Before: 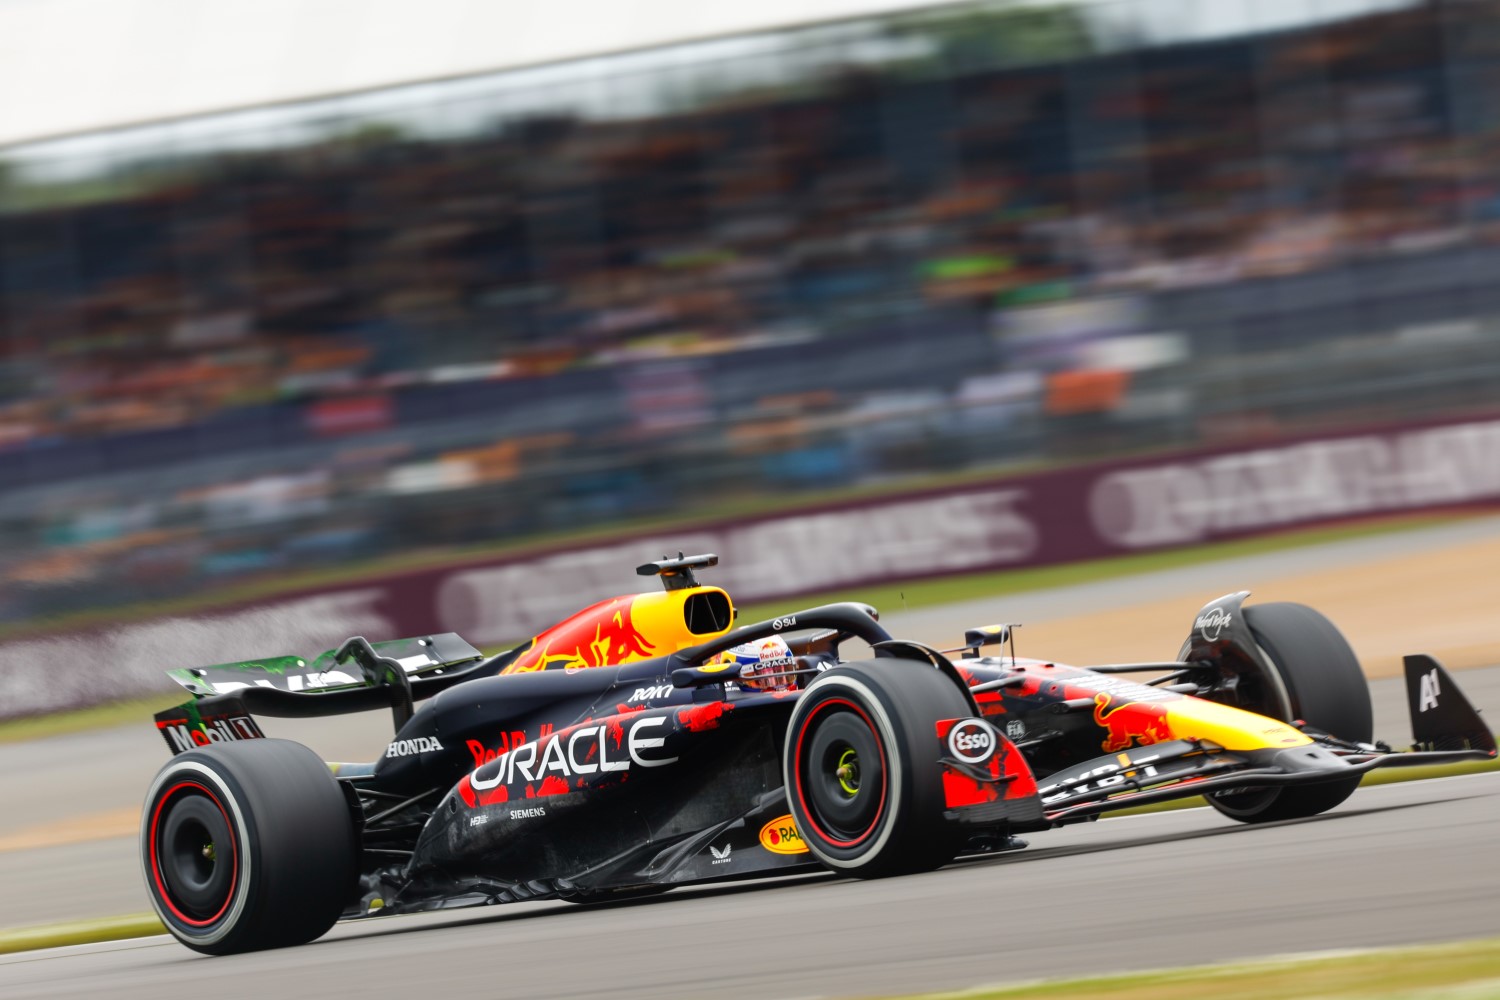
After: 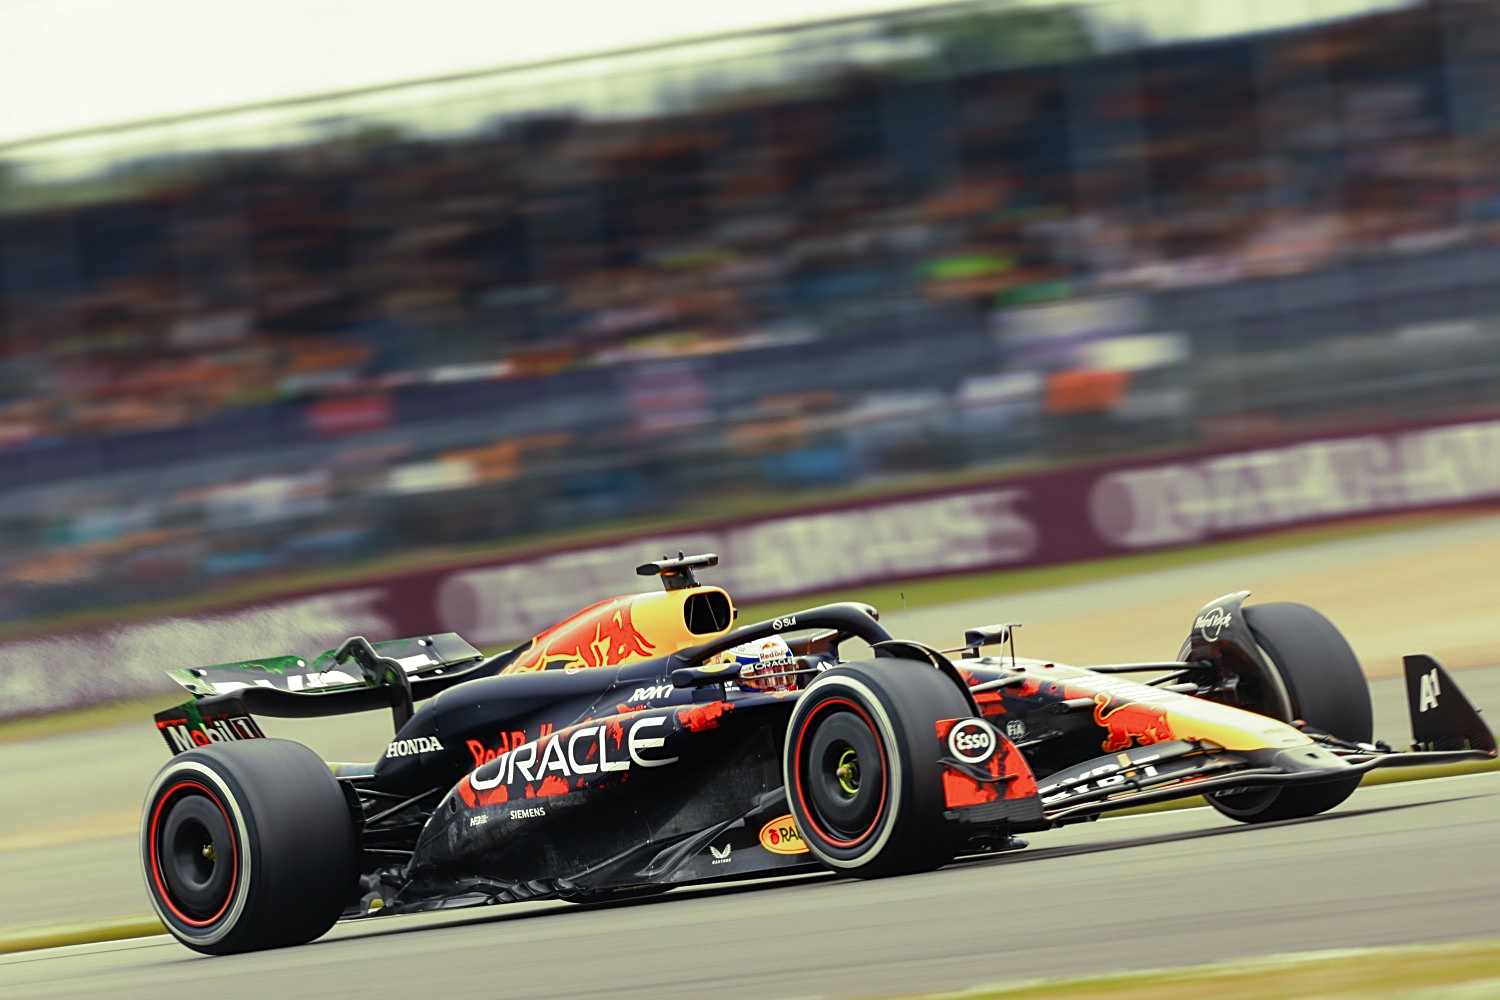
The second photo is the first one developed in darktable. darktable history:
sharpen: on, module defaults
split-toning: shadows › hue 290.82°, shadows › saturation 0.34, highlights › saturation 0.38, balance 0, compress 50%
white balance: emerald 1
